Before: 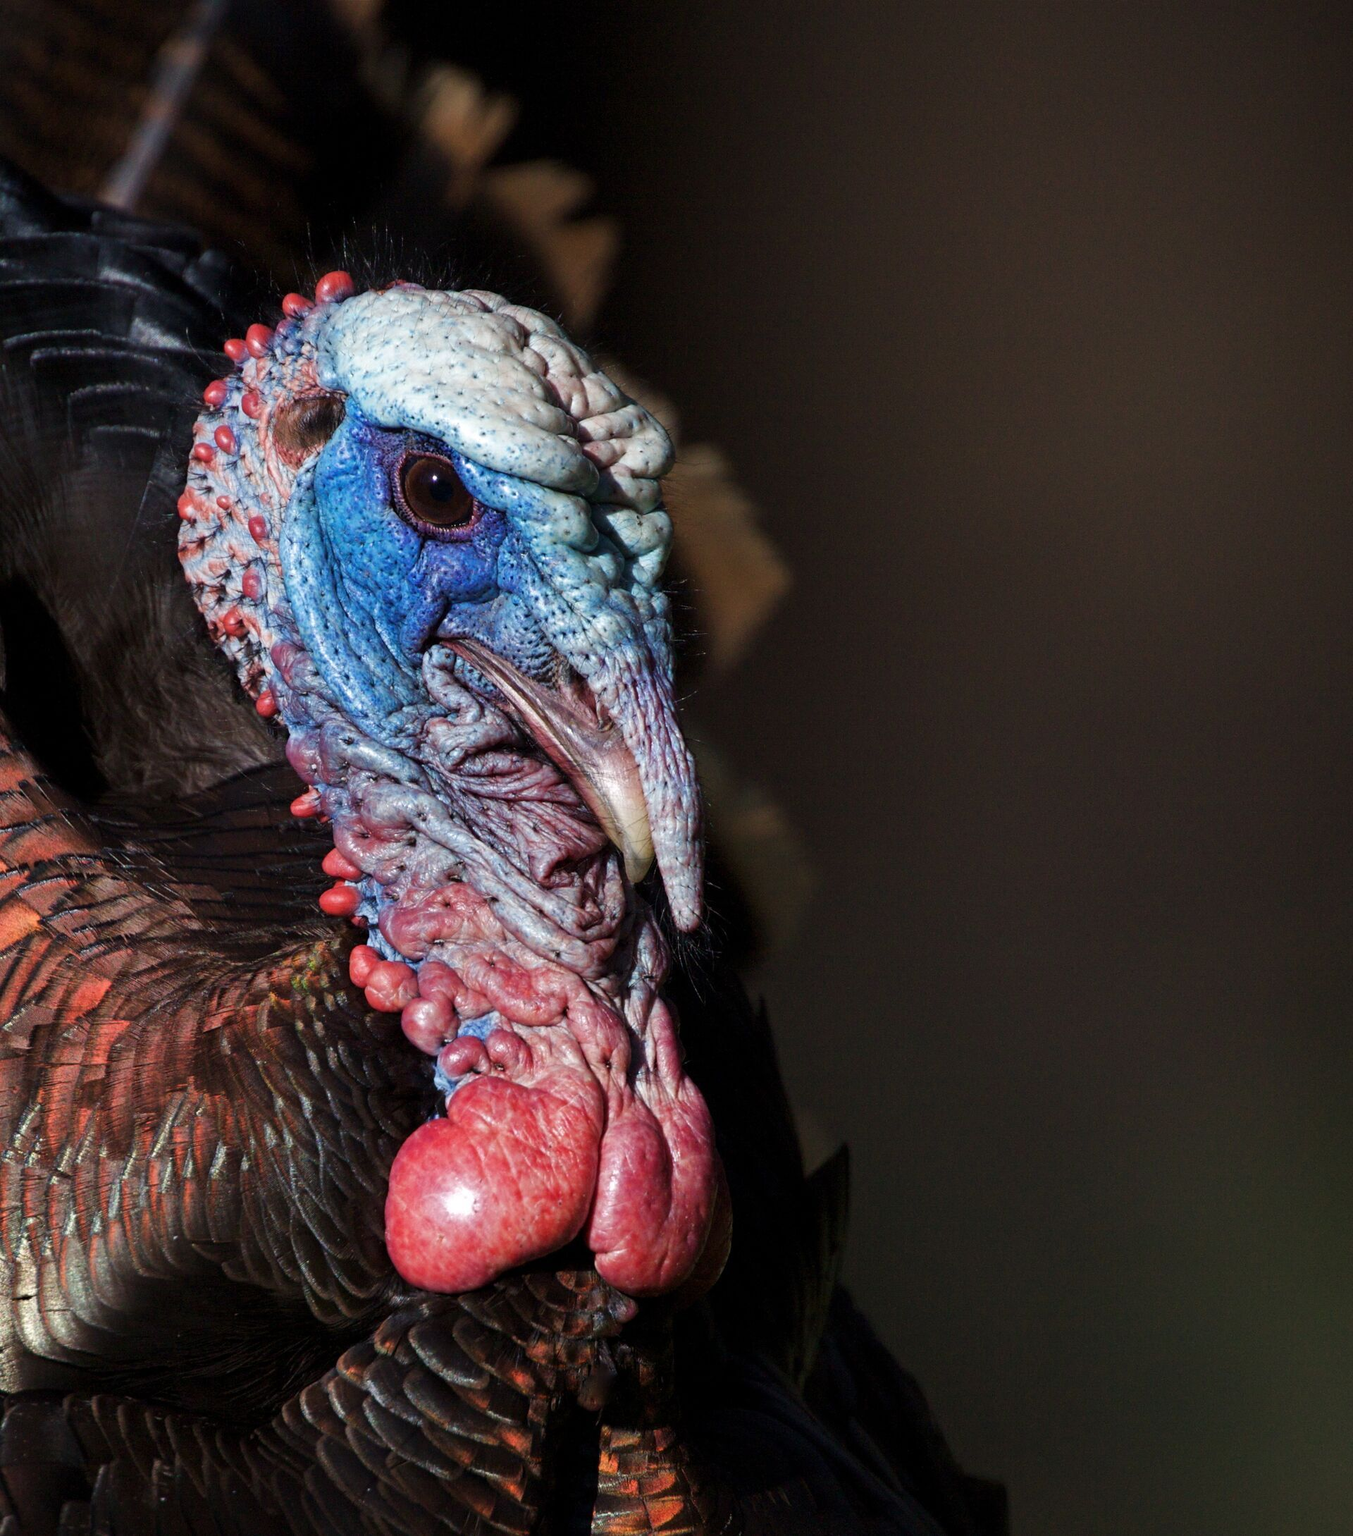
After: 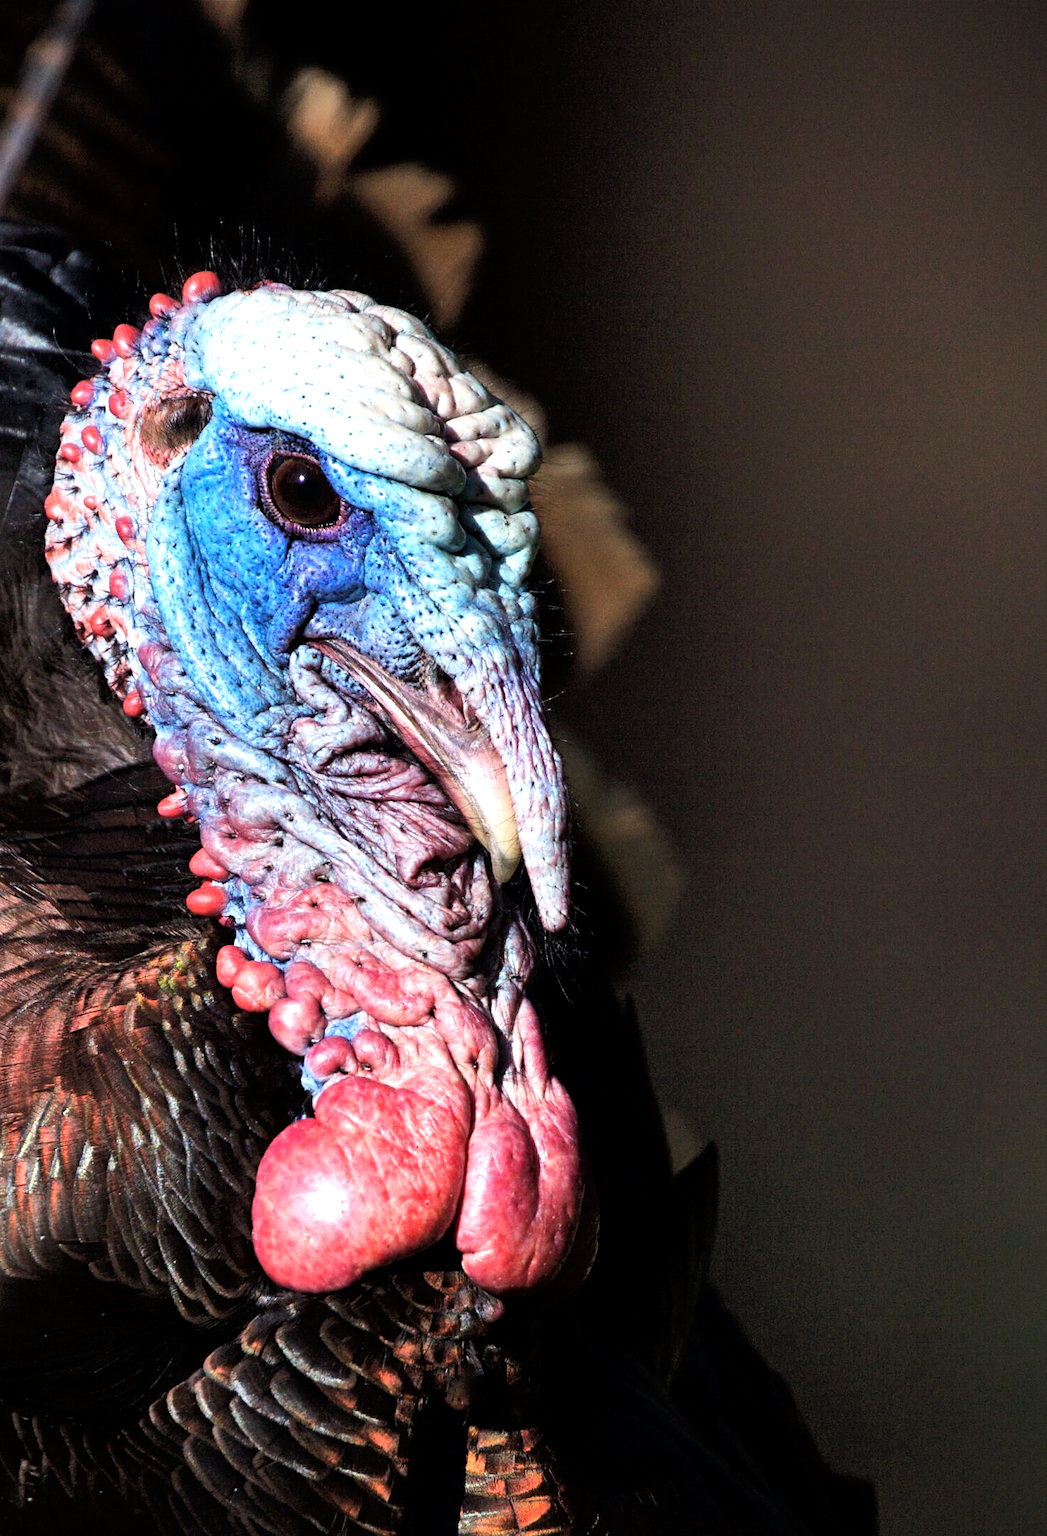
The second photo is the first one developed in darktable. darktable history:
shadows and highlights: shadows 31.02, highlights 0.655, soften with gaussian
exposure: black level correction 0.001, exposure 0.962 EV, compensate exposure bias true, compensate highlight preservation false
vignetting: fall-off radius 60.89%, brightness -0.582, saturation -0.11, unbound false
tone curve: curves: ch0 [(0, 0) (0.118, 0.034) (0.182, 0.124) (0.265, 0.214) (0.504, 0.508) (0.783, 0.825) (1, 1)]
crop: left 9.875%, right 12.693%
